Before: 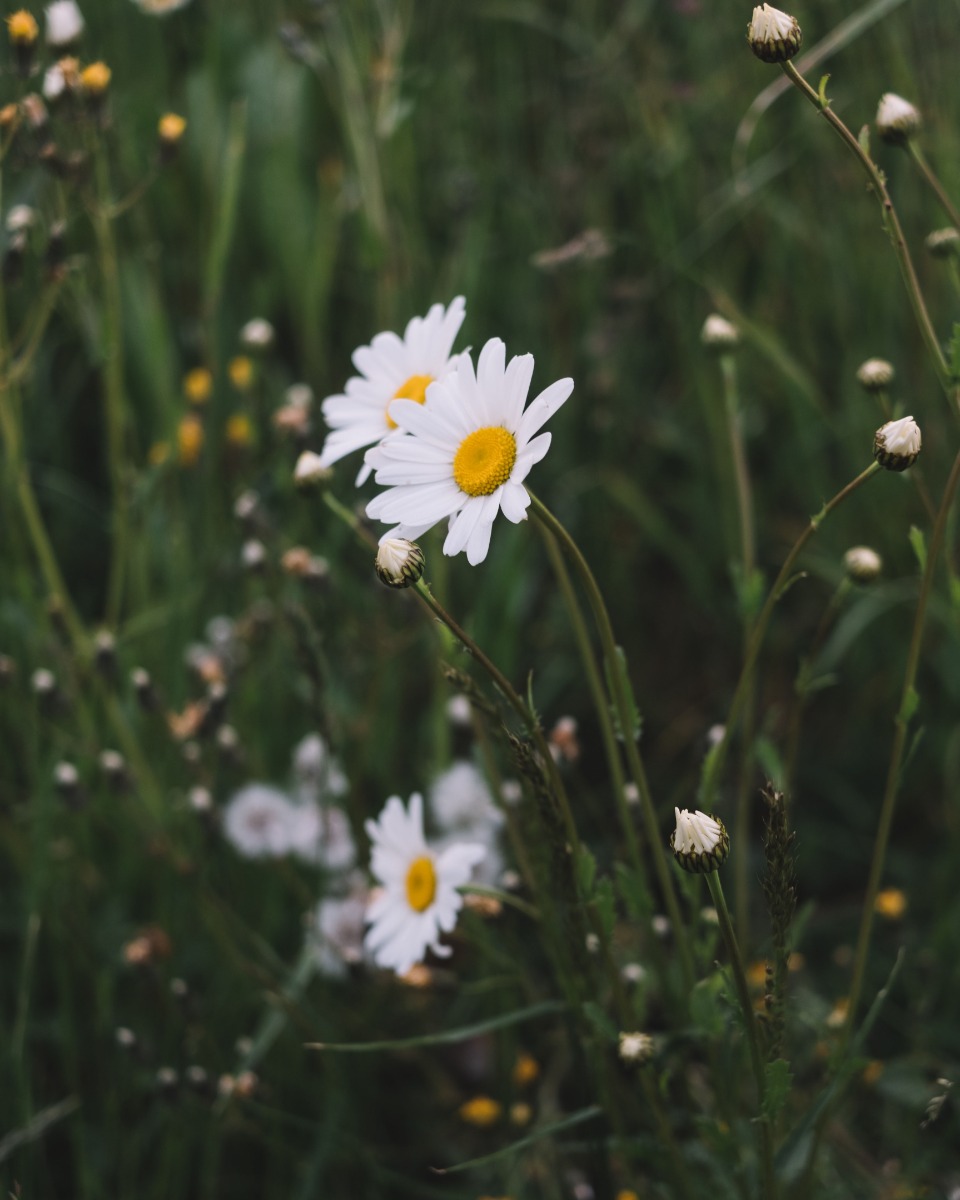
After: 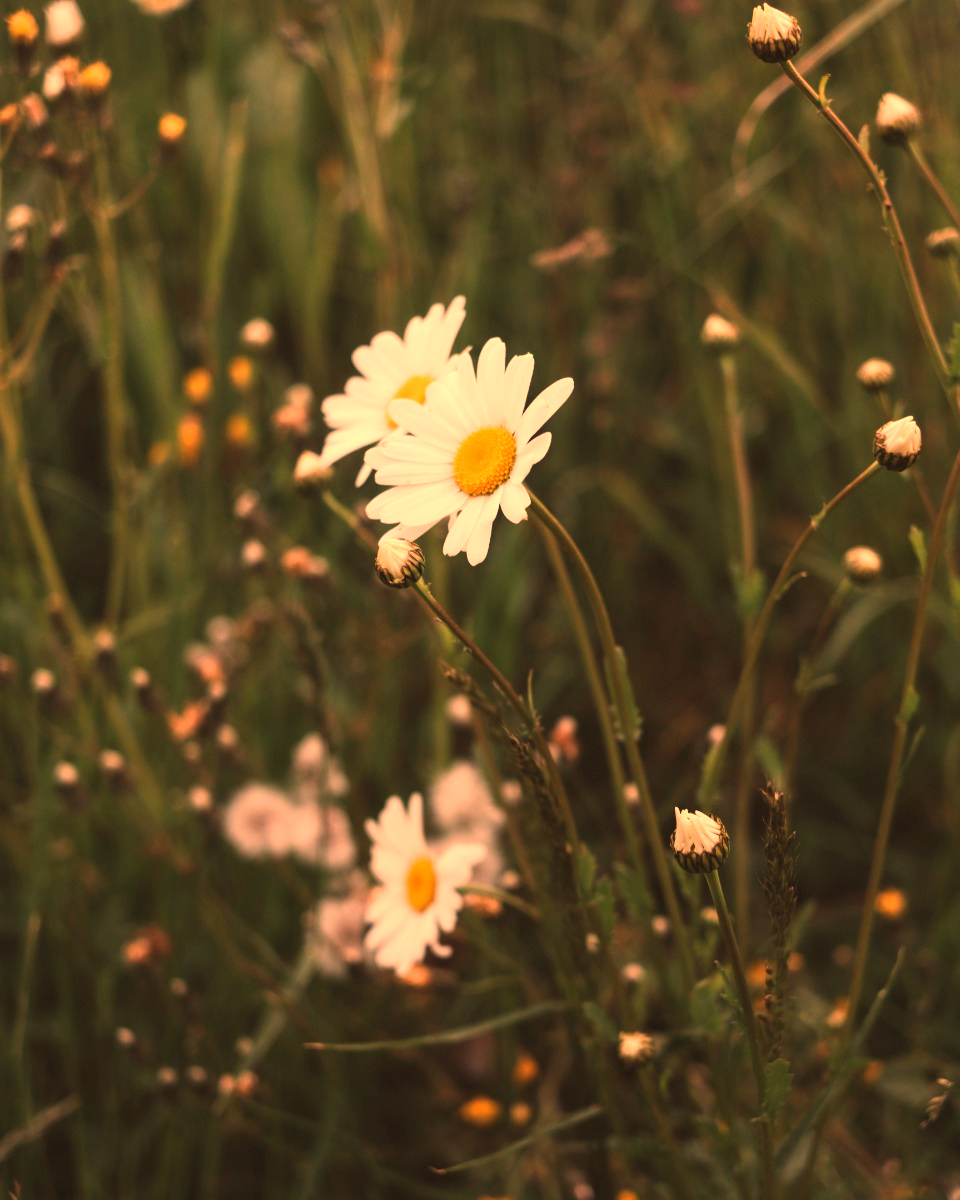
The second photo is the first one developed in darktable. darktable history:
white balance: red 1.467, blue 0.684
exposure: exposure 0.3 EV, compensate highlight preservation false
